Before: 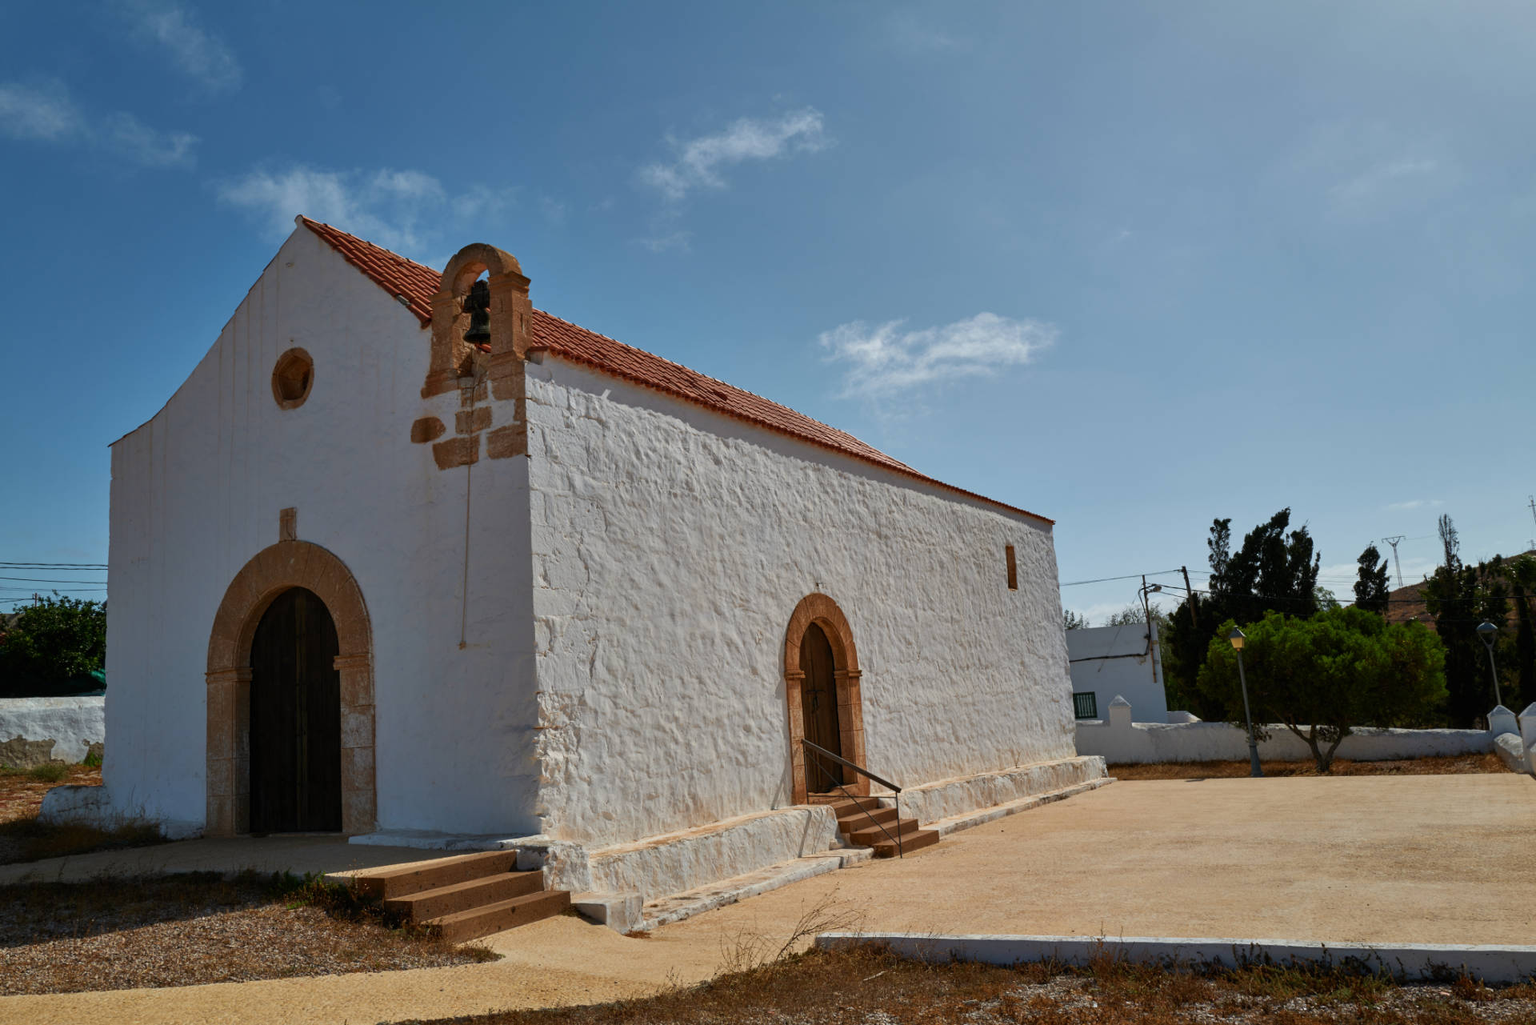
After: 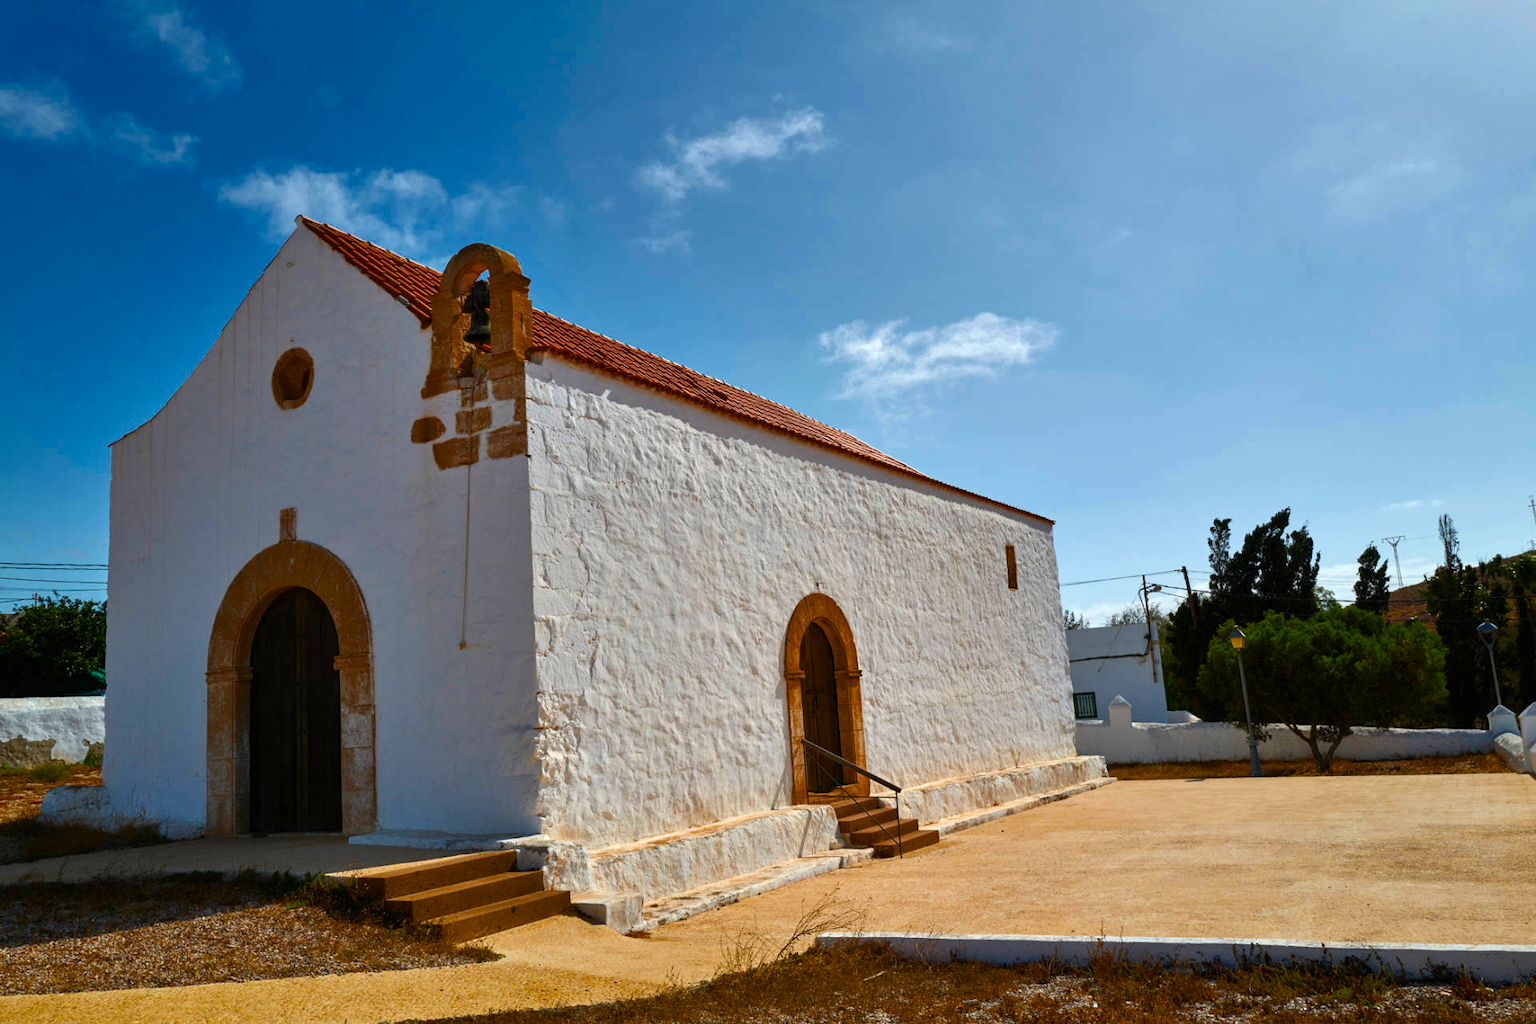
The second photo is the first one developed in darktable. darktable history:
color balance rgb: perceptual saturation grading › global saturation 29.383%, perceptual brilliance grading › global brilliance 12.432%, perceptual brilliance grading › highlights 14.707%, global vibrance 16.601%, saturation formula JzAzBz (2021)
